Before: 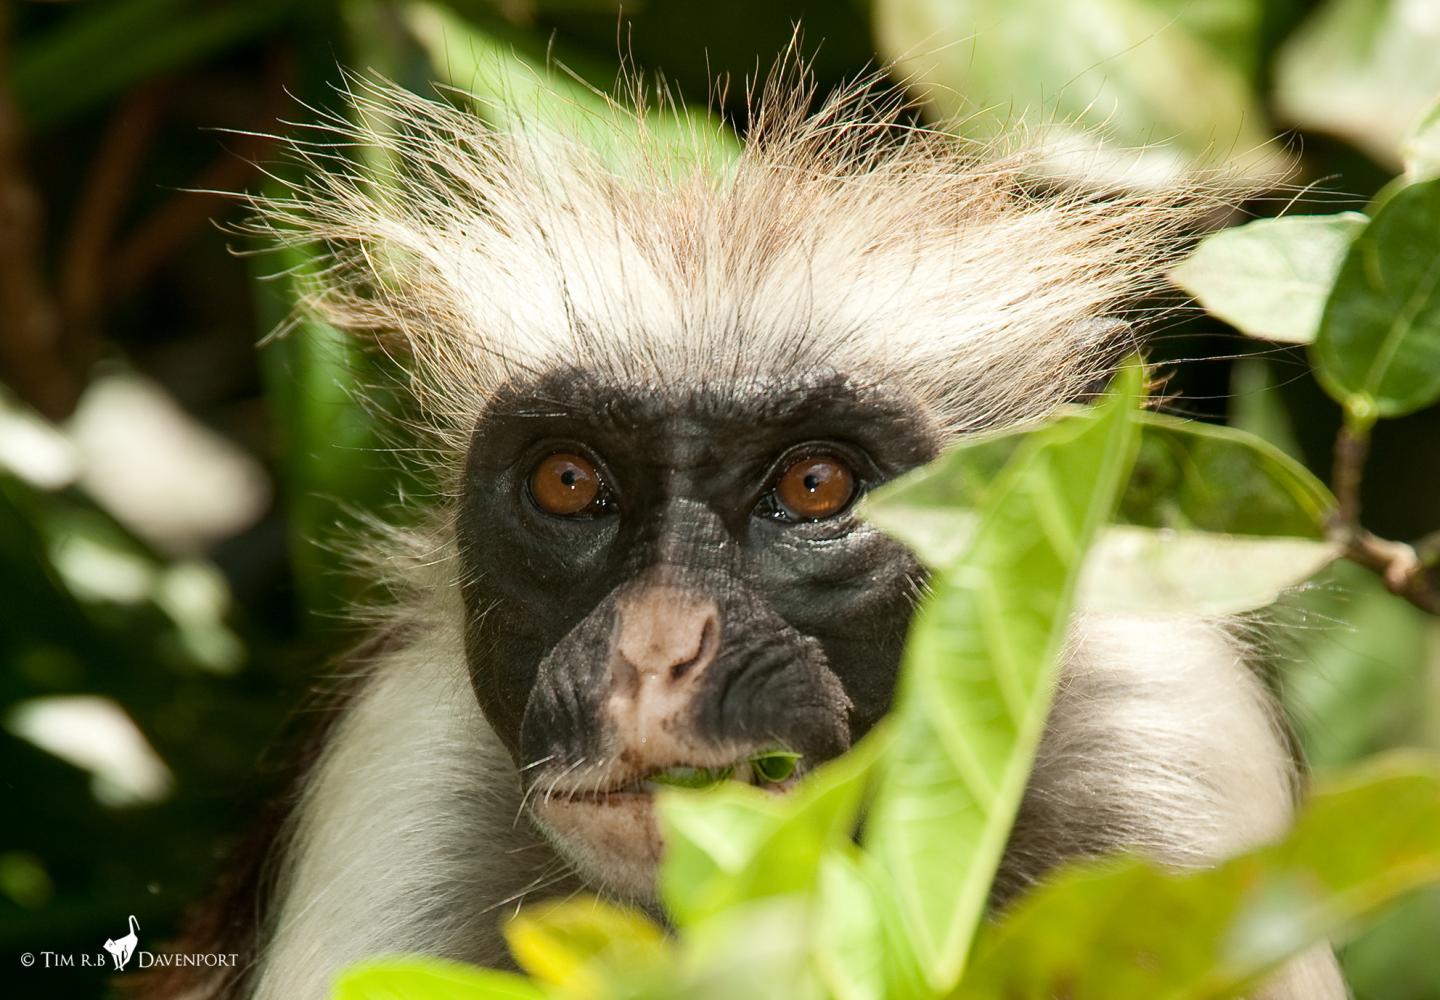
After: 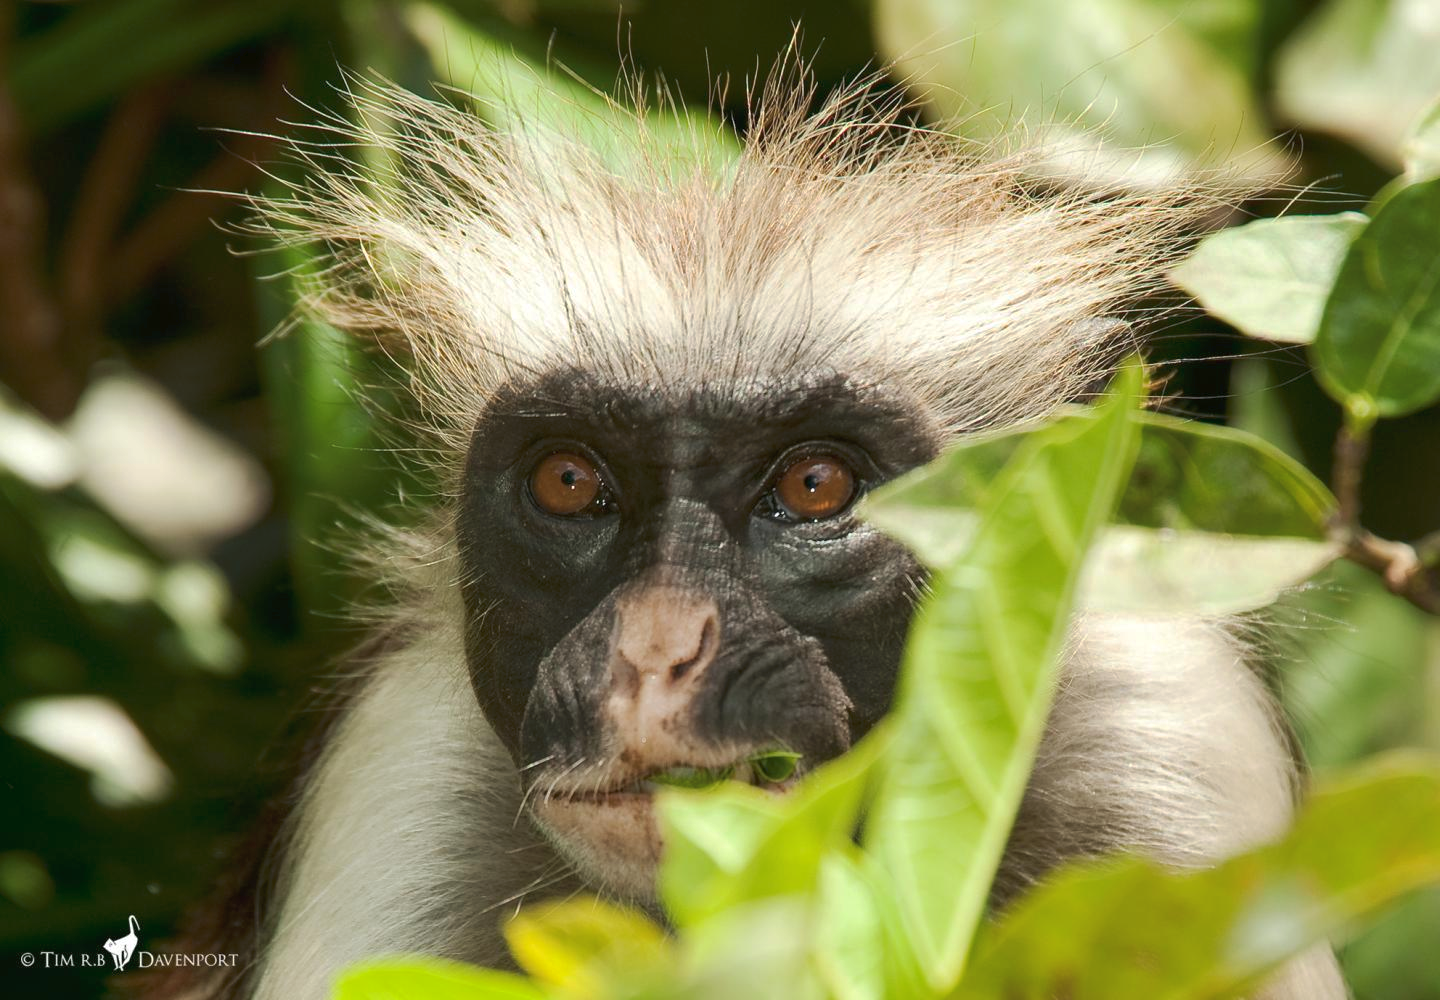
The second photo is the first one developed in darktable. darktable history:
color balance rgb: perceptual saturation grading › global saturation 0.033%, global vibrance 20%
tone equalizer: edges refinement/feathering 500, mask exposure compensation -1.57 EV, preserve details no
tone curve: curves: ch0 [(0, 0) (0.003, 0.023) (0.011, 0.033) (0.025, 0.057) (0.044, 0.099) (0.069, 0.132) (0.1, 0.155) (0.136, 0.179) (0.177, 0.213) (0.224, 0.255) (0.277, 0.299) (0.335, 0.347) (0.399, 0.407) (0.468, 0.473) (0.543, 0.546) (0.623, 0.619) (0.709, 0.698) (0.801, 0.775) (0.898, 0.871) (1, 1)], preserve colors none
